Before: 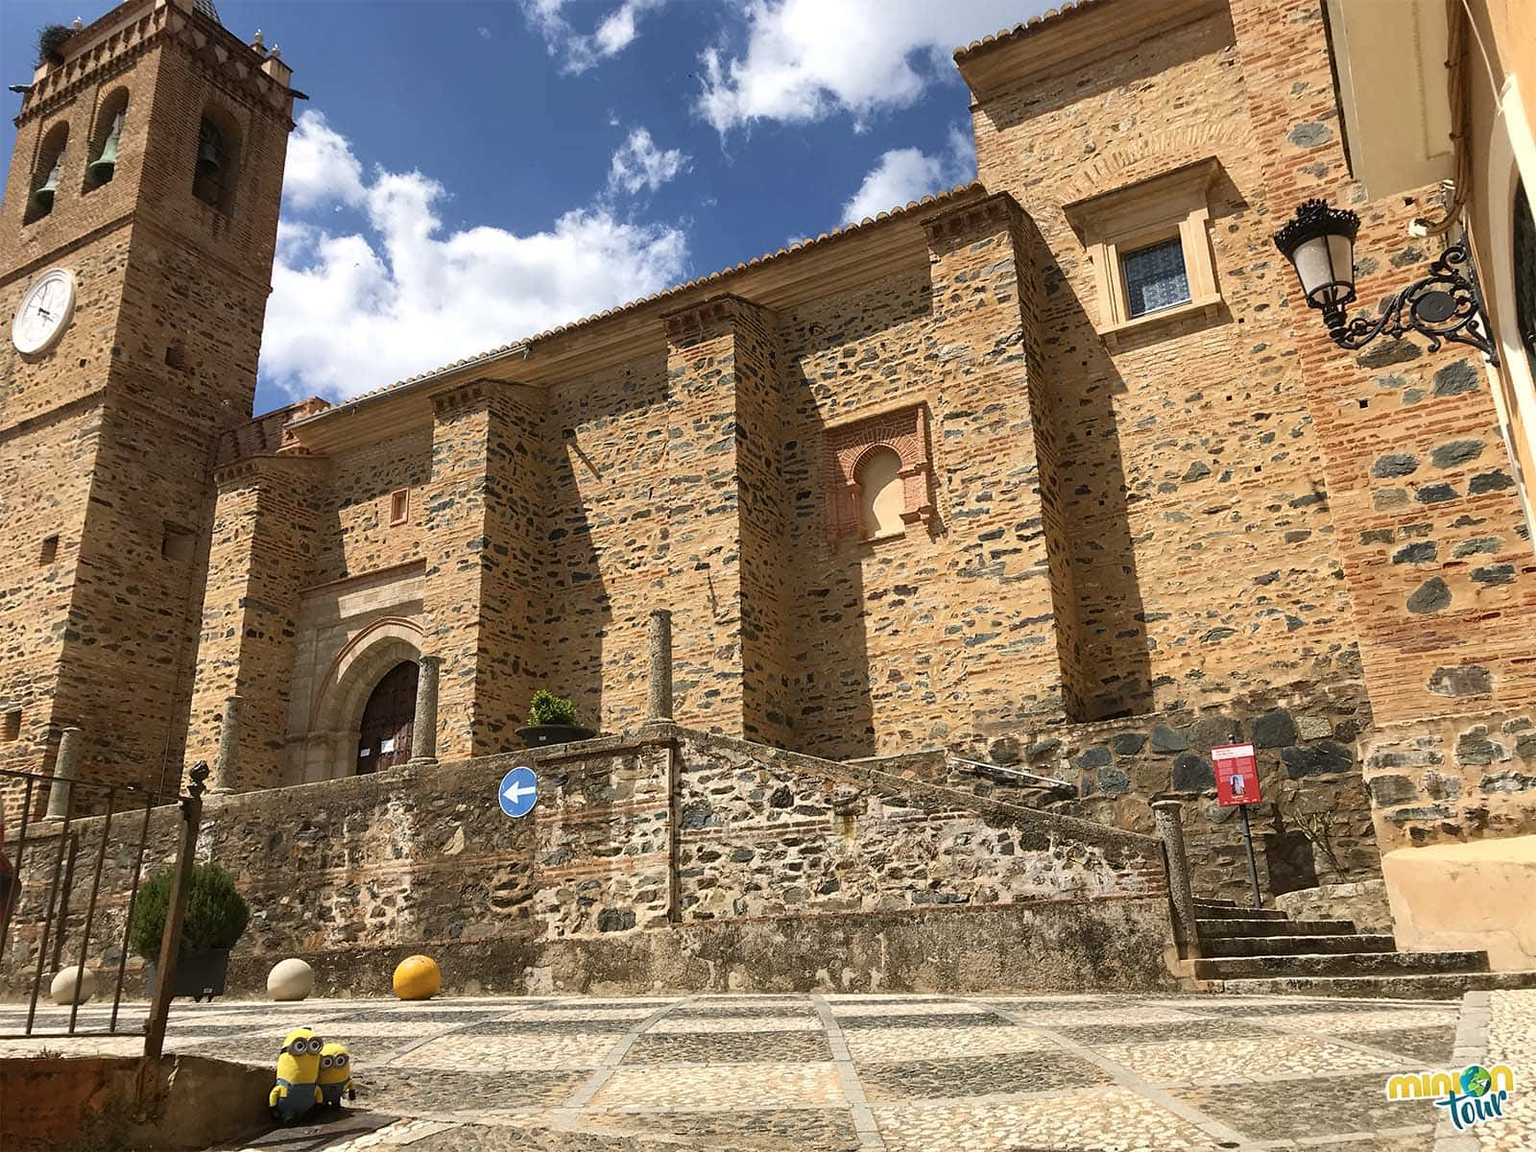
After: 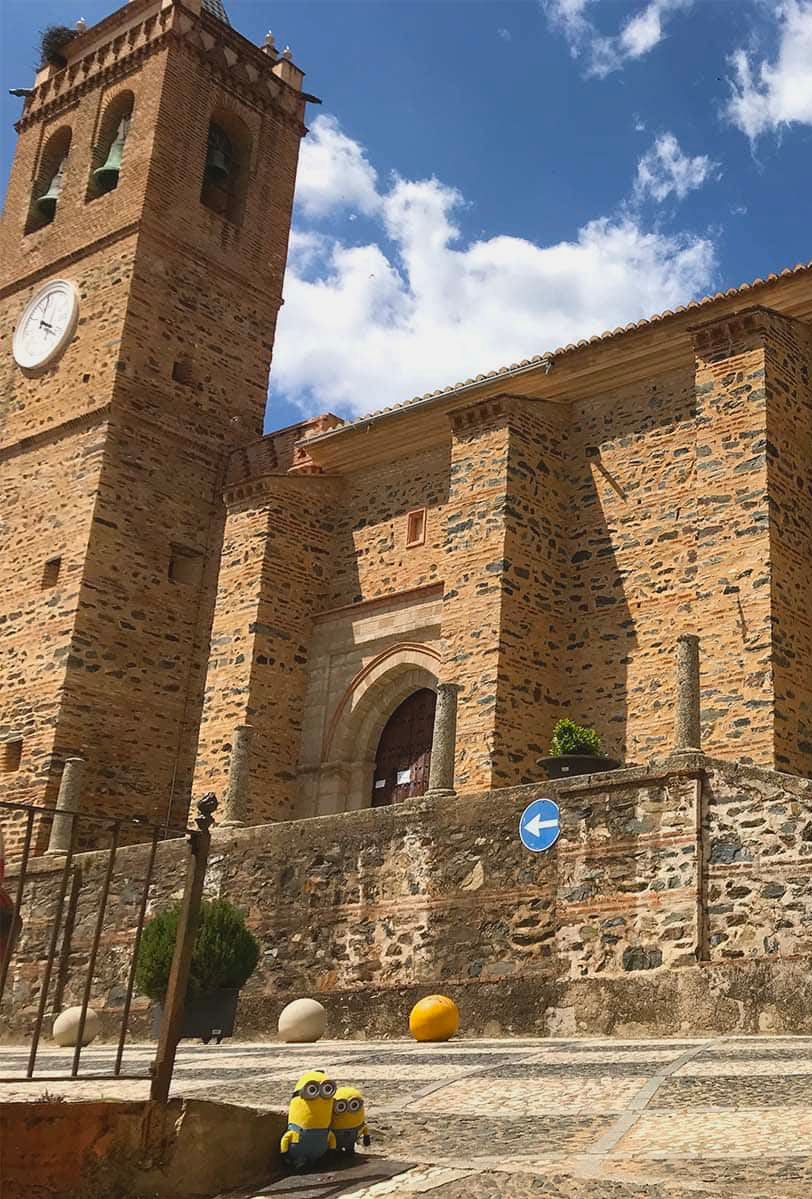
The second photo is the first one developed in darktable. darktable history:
crop and rotate: left 0.038%, top 0%, right 49.195%
contrast brightness saturation: contrast -0.106
